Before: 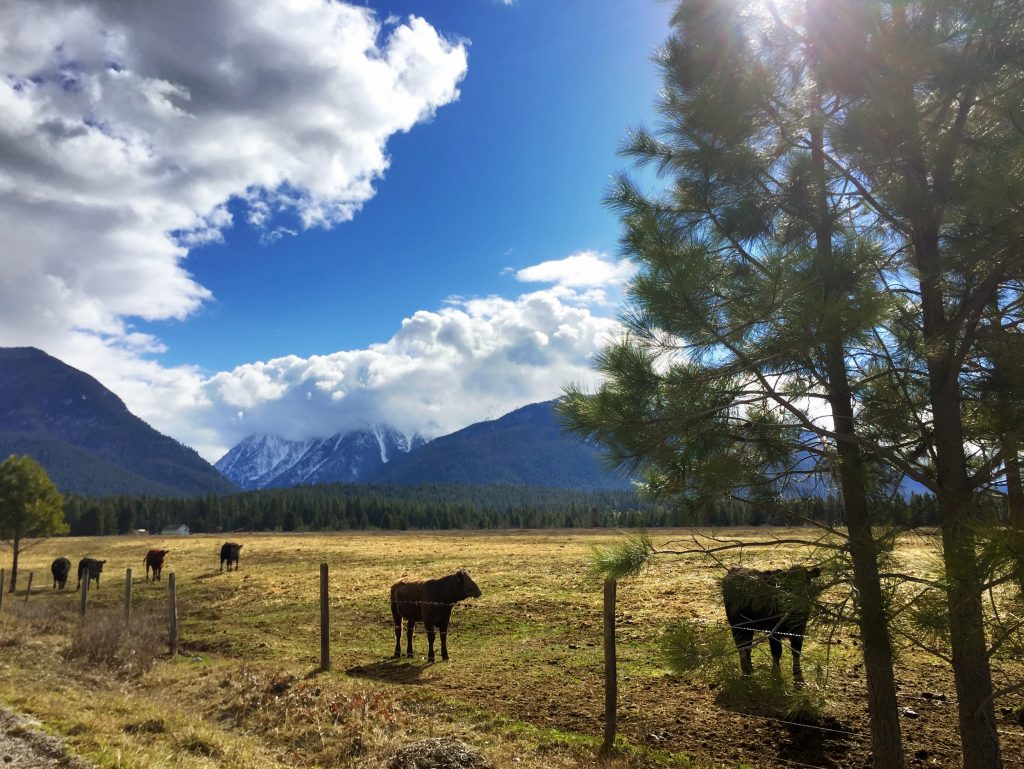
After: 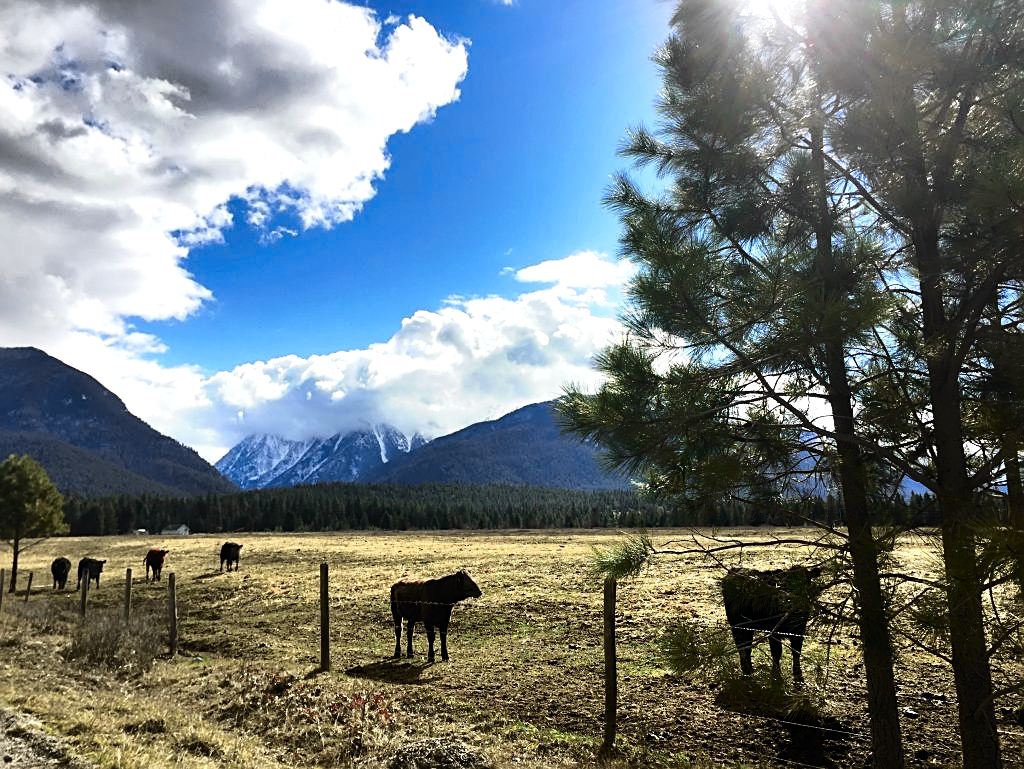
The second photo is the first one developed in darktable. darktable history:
sharpen: on, module defaults
tone equalizer: -8 EV -0.75 EV, -7 EV -0.7 EV, -6 EV -0.6 EV, -5 EV -0.4 EV, -3 EV 0.4 EV, -2 EV 0.6 EV, -1 EV 0.7 EV, +0 EV 0.75 EV, edges refinement/feathering 500, mask exposure compensation -1.57 EV, preserve details no
tone curve: curves: ch0 [(0, 0) (0.058, 0.037) (0.214, 0.183) (0.304, 0.288) (0.561, 0.554) (0.687, 0.677) (0.768, 0.768) (0.858, 0.861) (0.987, 0.945)]; ch1 [(0, 0) (0.172, 0.123) (0.312, 0.296) (0.432, 0.448) (0.471, 0.469) (0.502, 0.5) (0.521, 0.505) (0.565, 0.569) (0.663, 0.663) (0.703, 0.721) (0.857, 0.917) (1, 1)]; ch2 [(0, 0) (0.411, 0.424) (0.485, 0.497) (0.502, 0.5) (0.517, 0.511) (0.556, 0.551) (0.626, 0.594) (0.709, 0.661) (1, 1)], color space Lab, independent channels, preserve colors none
